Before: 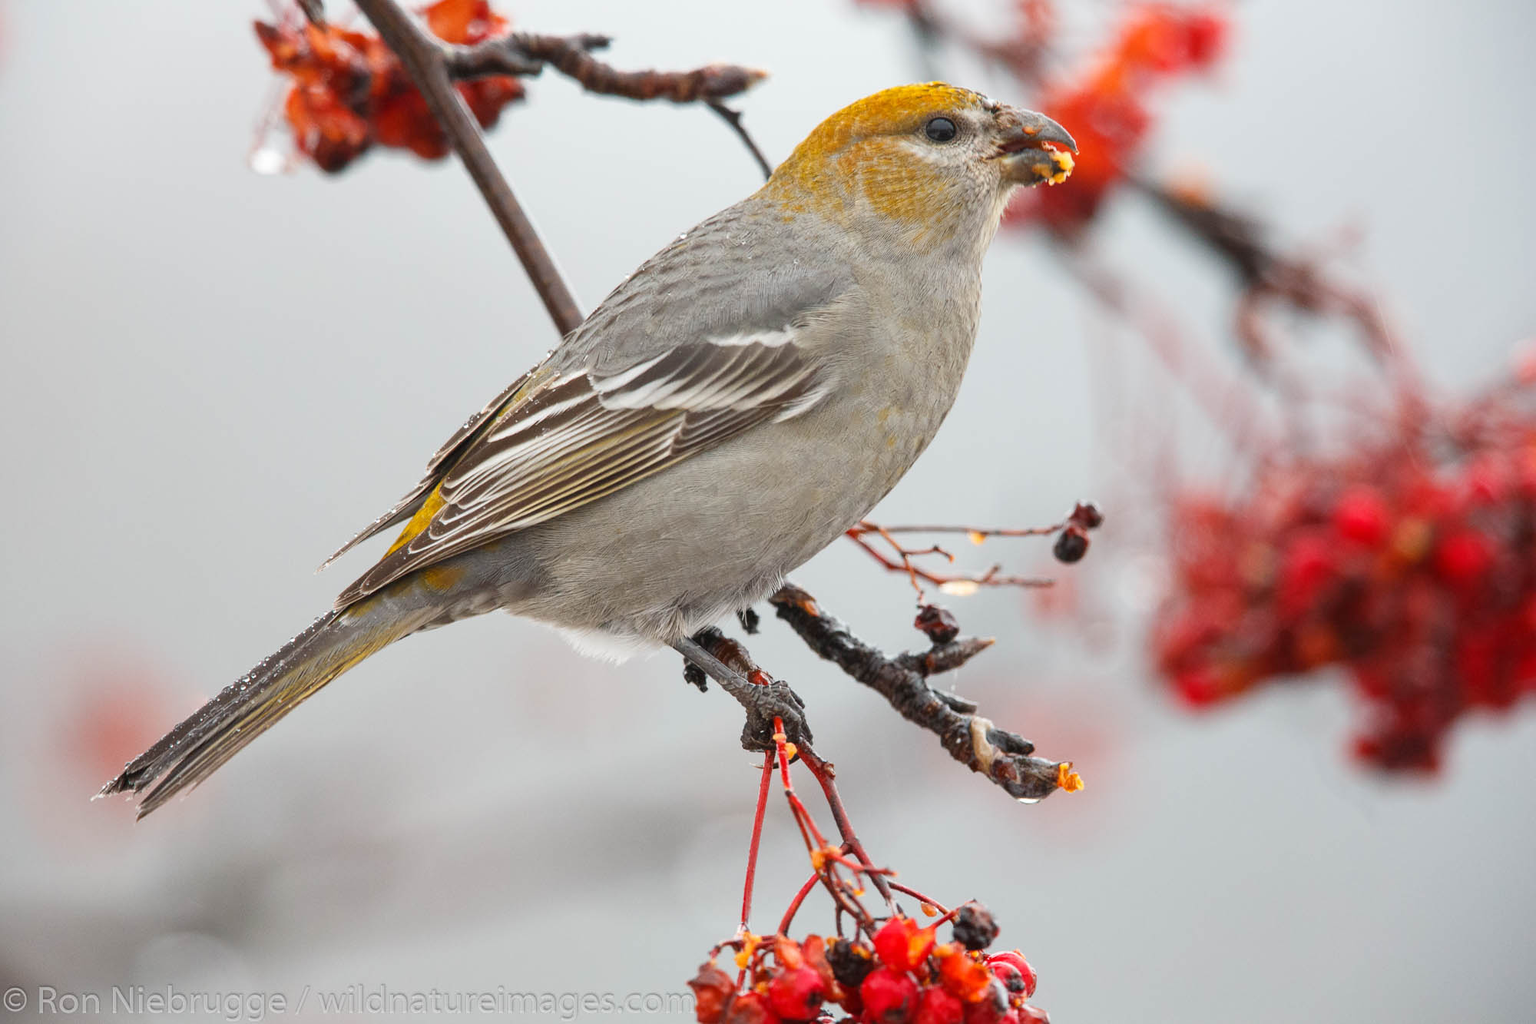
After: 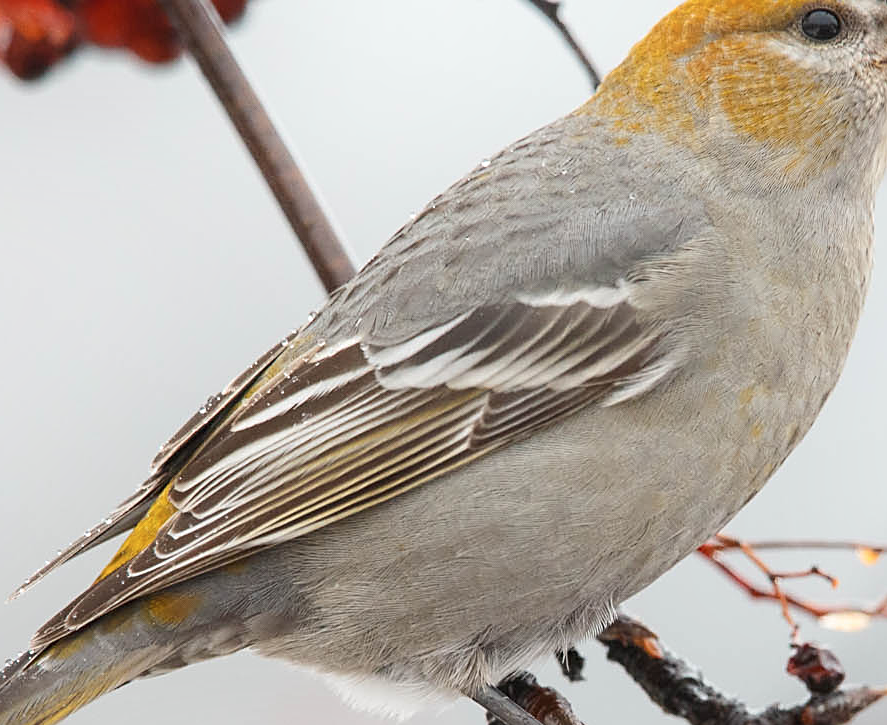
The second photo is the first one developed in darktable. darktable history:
crop: left 20.22%, top 10.873%, right 35.39%, bottom 34.724%
sharpen: on, module defaults
shadows and highlights: shadows -24.09, highlights 50.13, soften with gaussian
contrast brightness saturation: contrast 0.011, saturation -0.054
